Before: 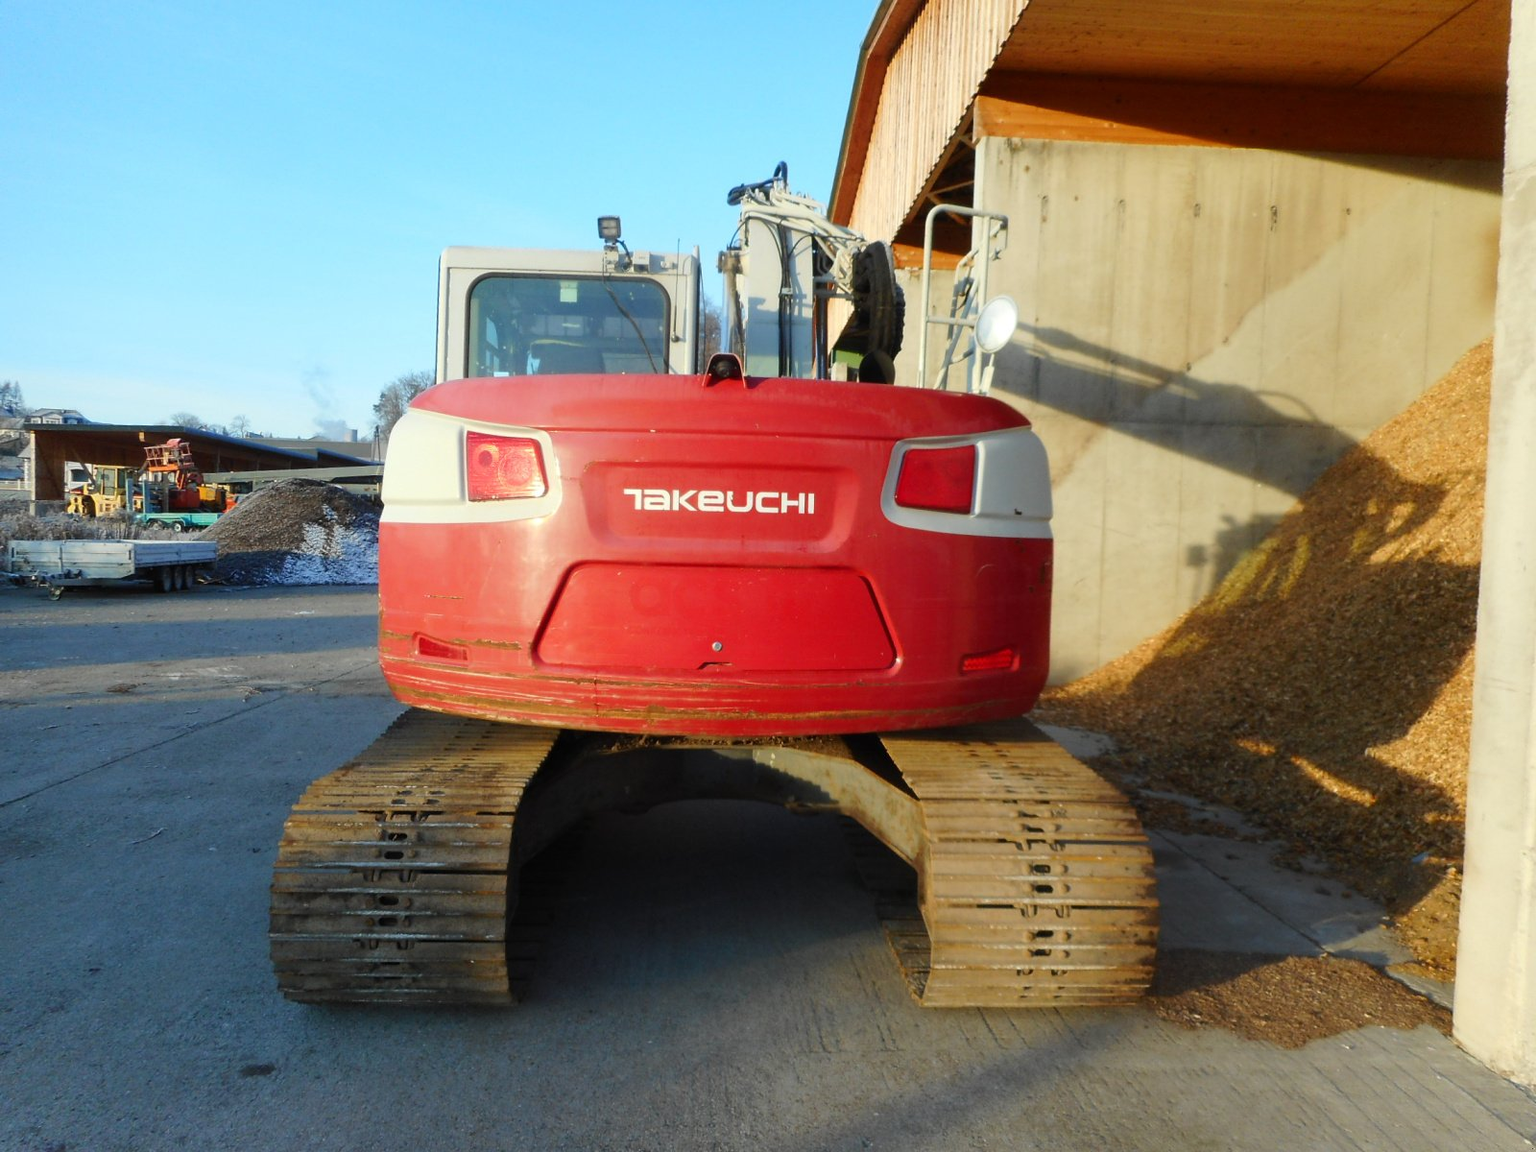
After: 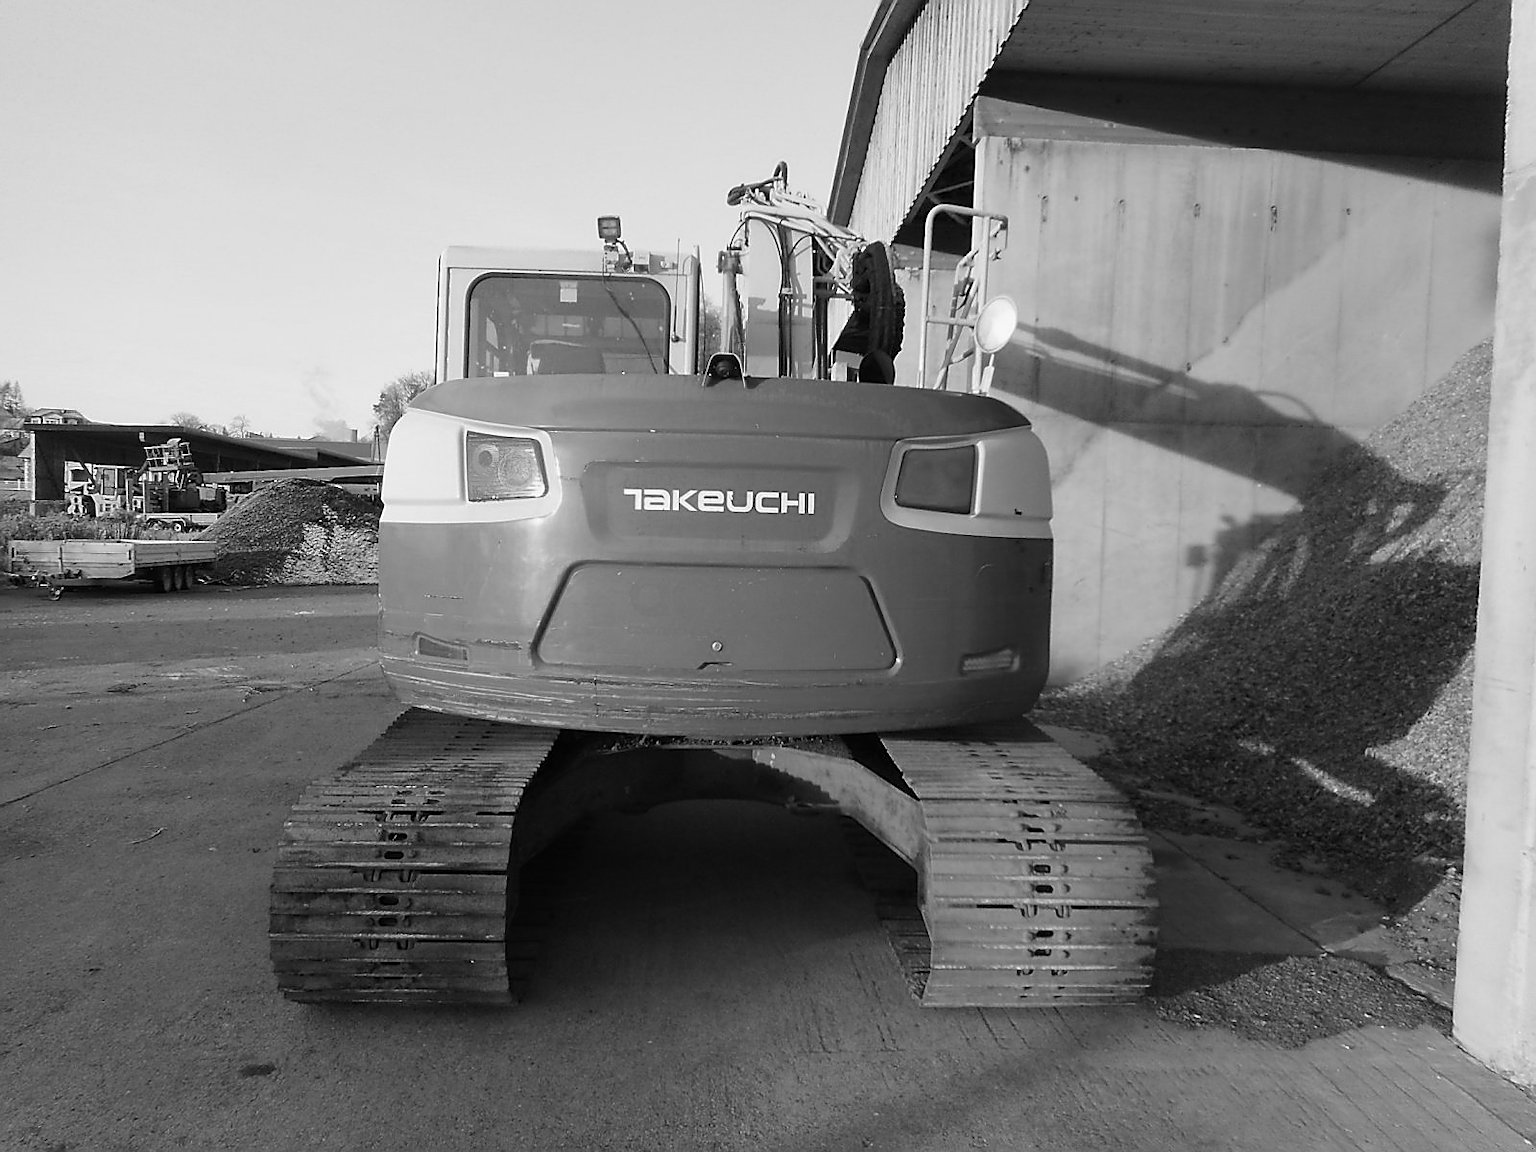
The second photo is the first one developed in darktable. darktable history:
color calibration: output gray [0.21, 0.42, 0.37, 0], illuminant same as pipeline (D50), adaptation XYZ, x 0.346, y 0.358, temperature 5022.08 K
sharpen: radius 1.365, amount 1.241, threshold 0.808
